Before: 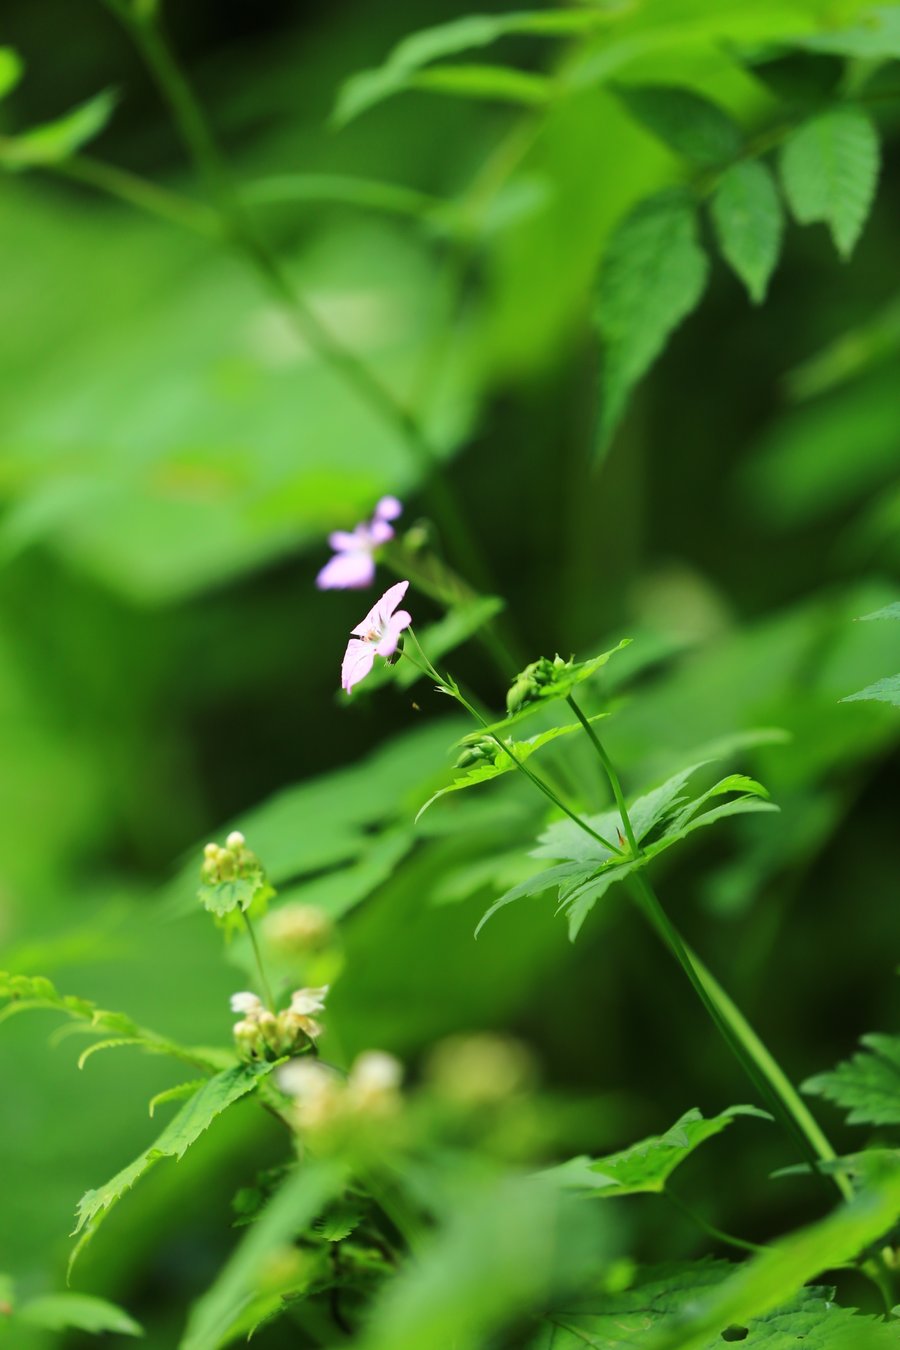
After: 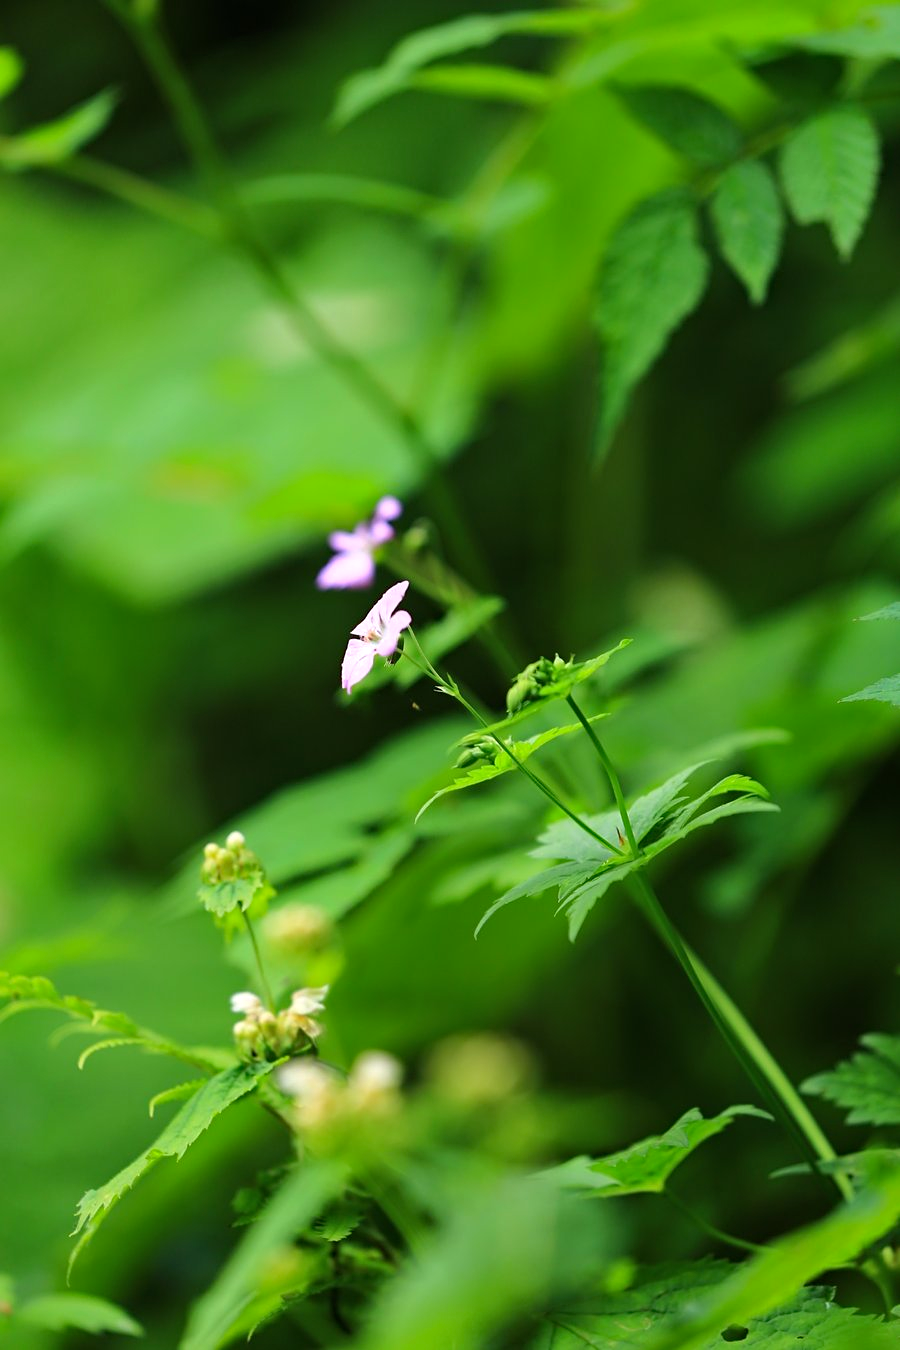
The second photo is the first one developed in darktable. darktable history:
sharpen: amount 0.208
haze removal: compatibility mode true, adaptive false
